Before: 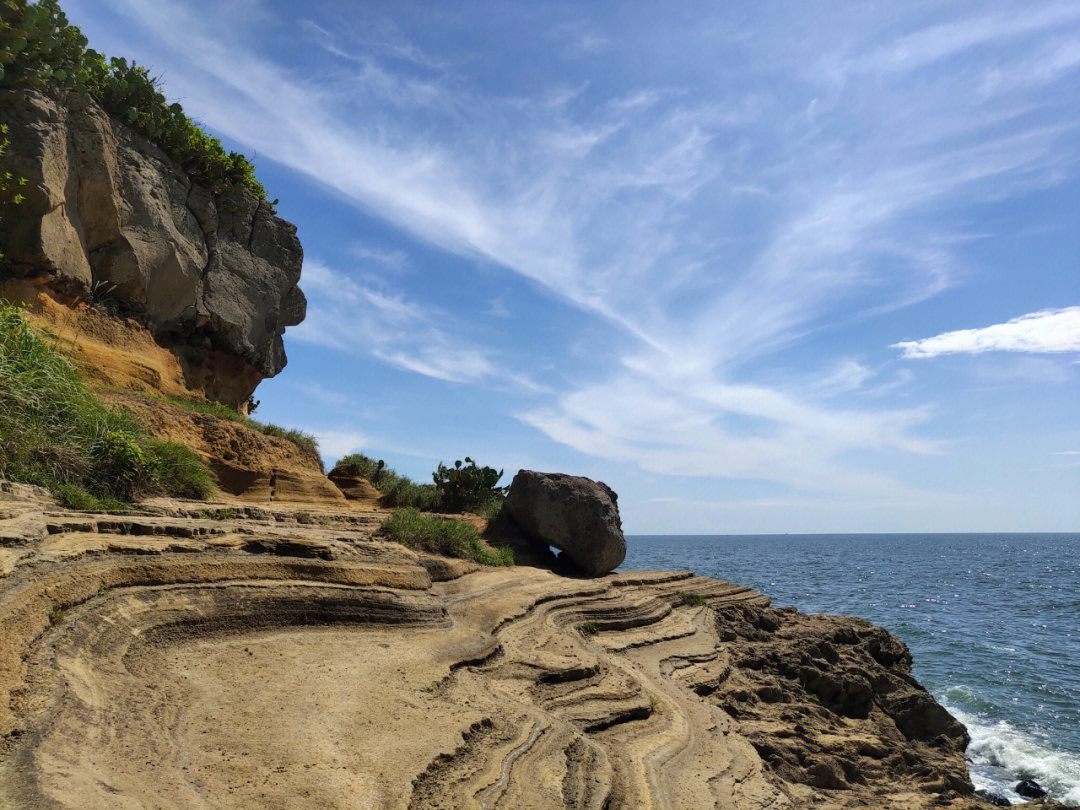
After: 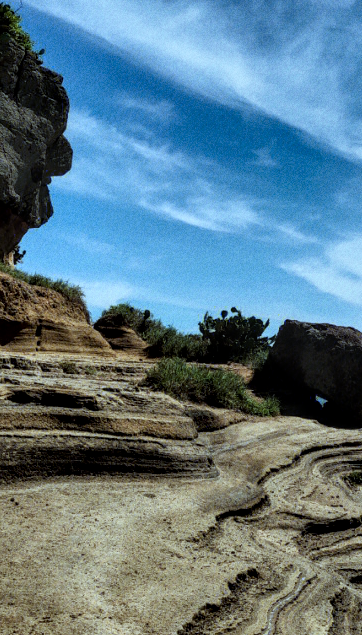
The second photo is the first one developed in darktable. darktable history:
contrast brightness saturation: contrast 0.01, saturation -0.05
shadows and highlights: shadows 80.73, white point adjustment -9.07, highlights -61.46, soften with gaussian
filmic rgb: white relative exposure 2.2 EV, hardness 6.97
crop and rotate: left 21.77%, top 18.528%, right 44.676%, bottom 2.997%
local contrast: detail 130%
color correction: highlights a* -11.71, highlights b* -15.58
grain: coarseness 0.09 ISO
tone equalizer: on, module defaults
